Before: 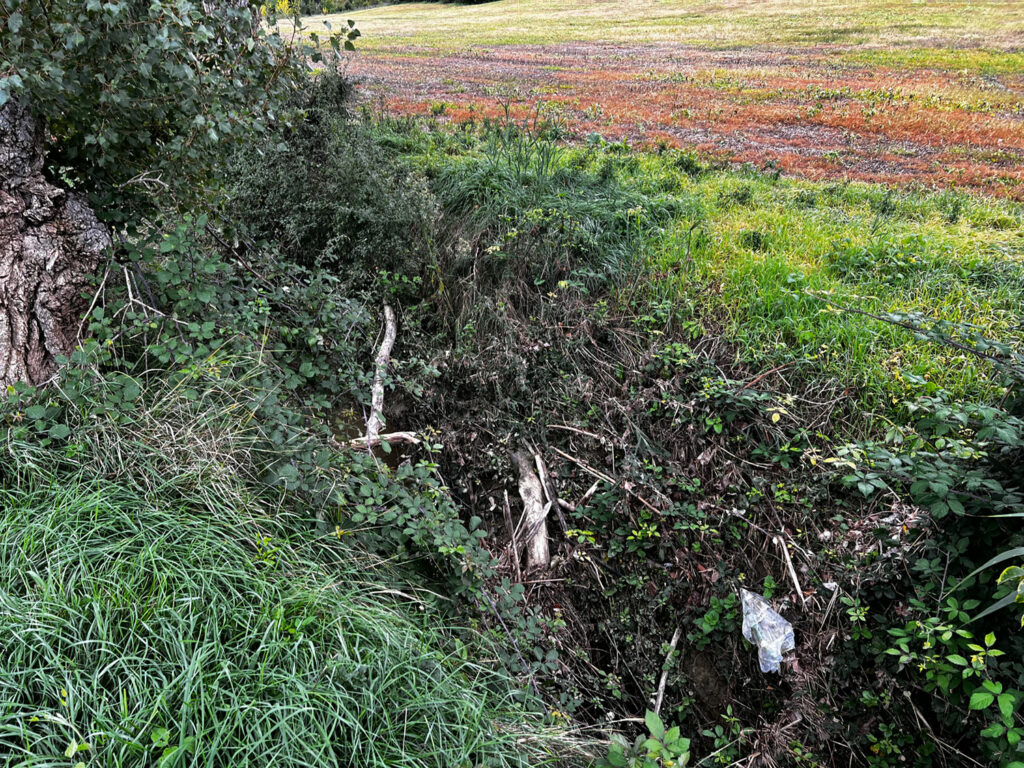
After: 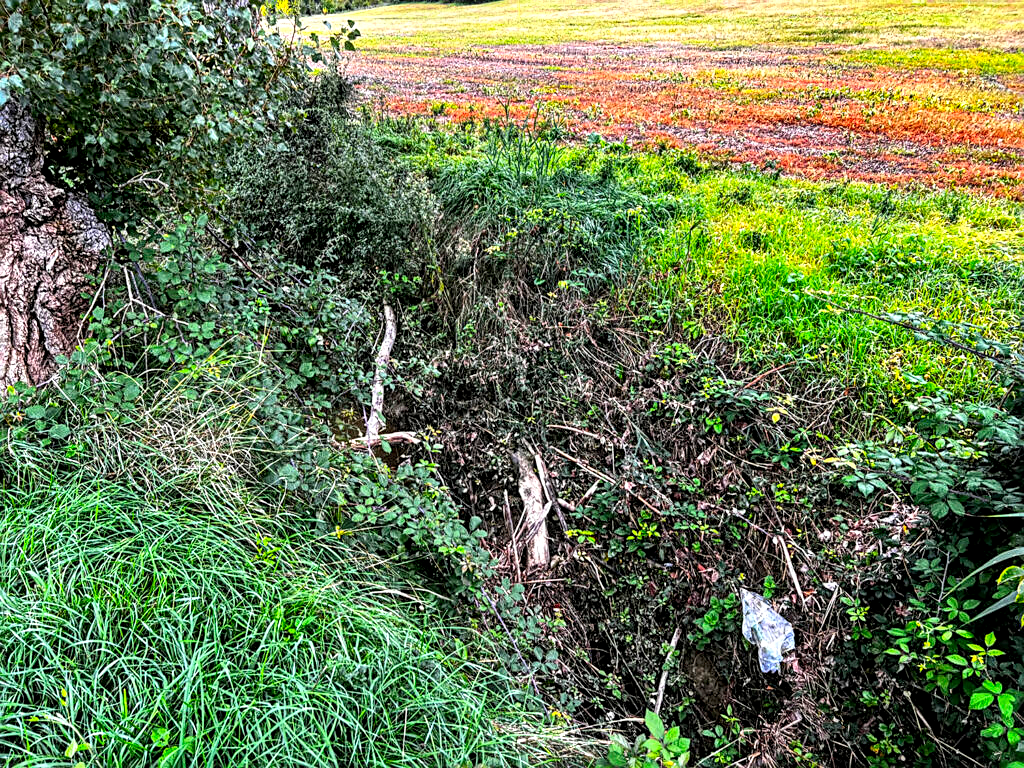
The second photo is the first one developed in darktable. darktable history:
local contrast: detail 160%
sharpen: on, module defaults
contrast brightness saturation: contrast 0.2, brightness 0.2, saturation 0.8
